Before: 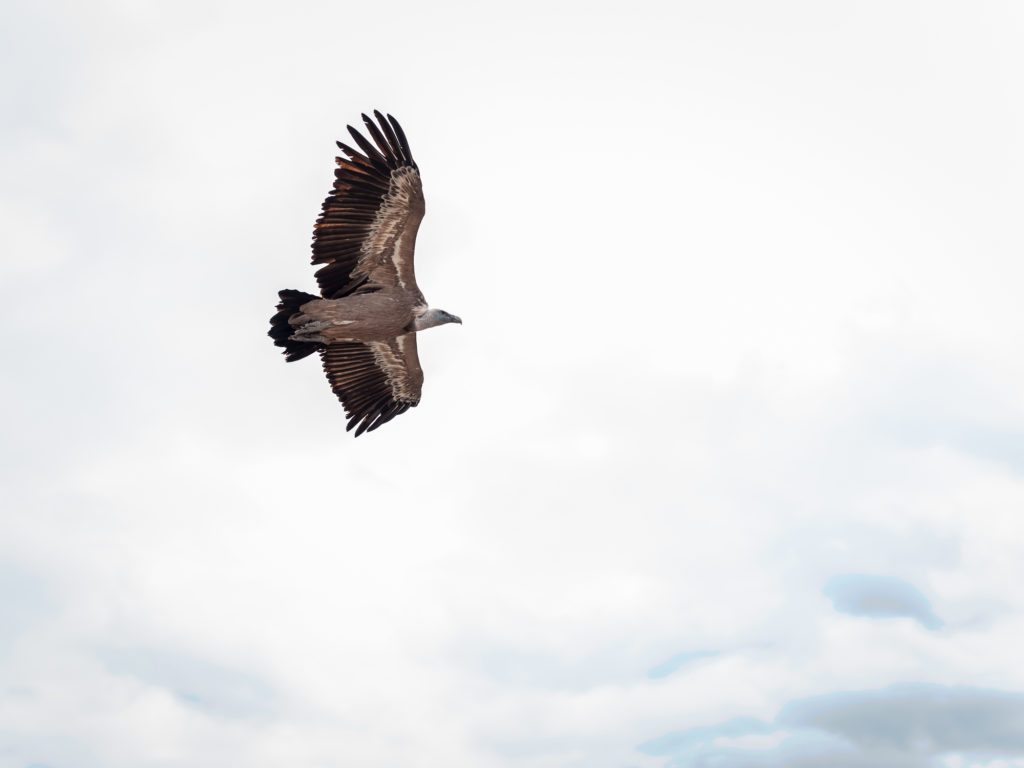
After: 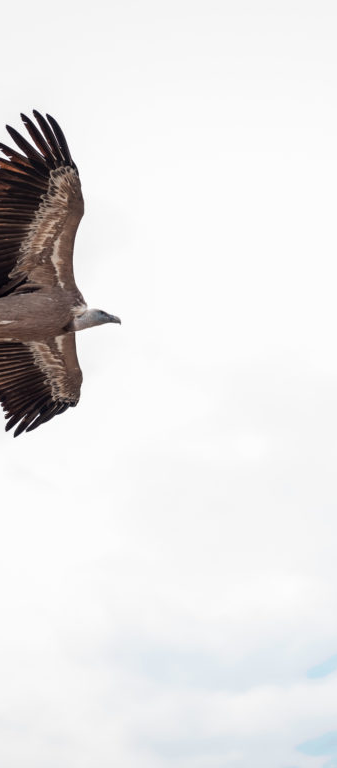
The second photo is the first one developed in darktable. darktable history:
crop: left 33.326%, right 33.68%
